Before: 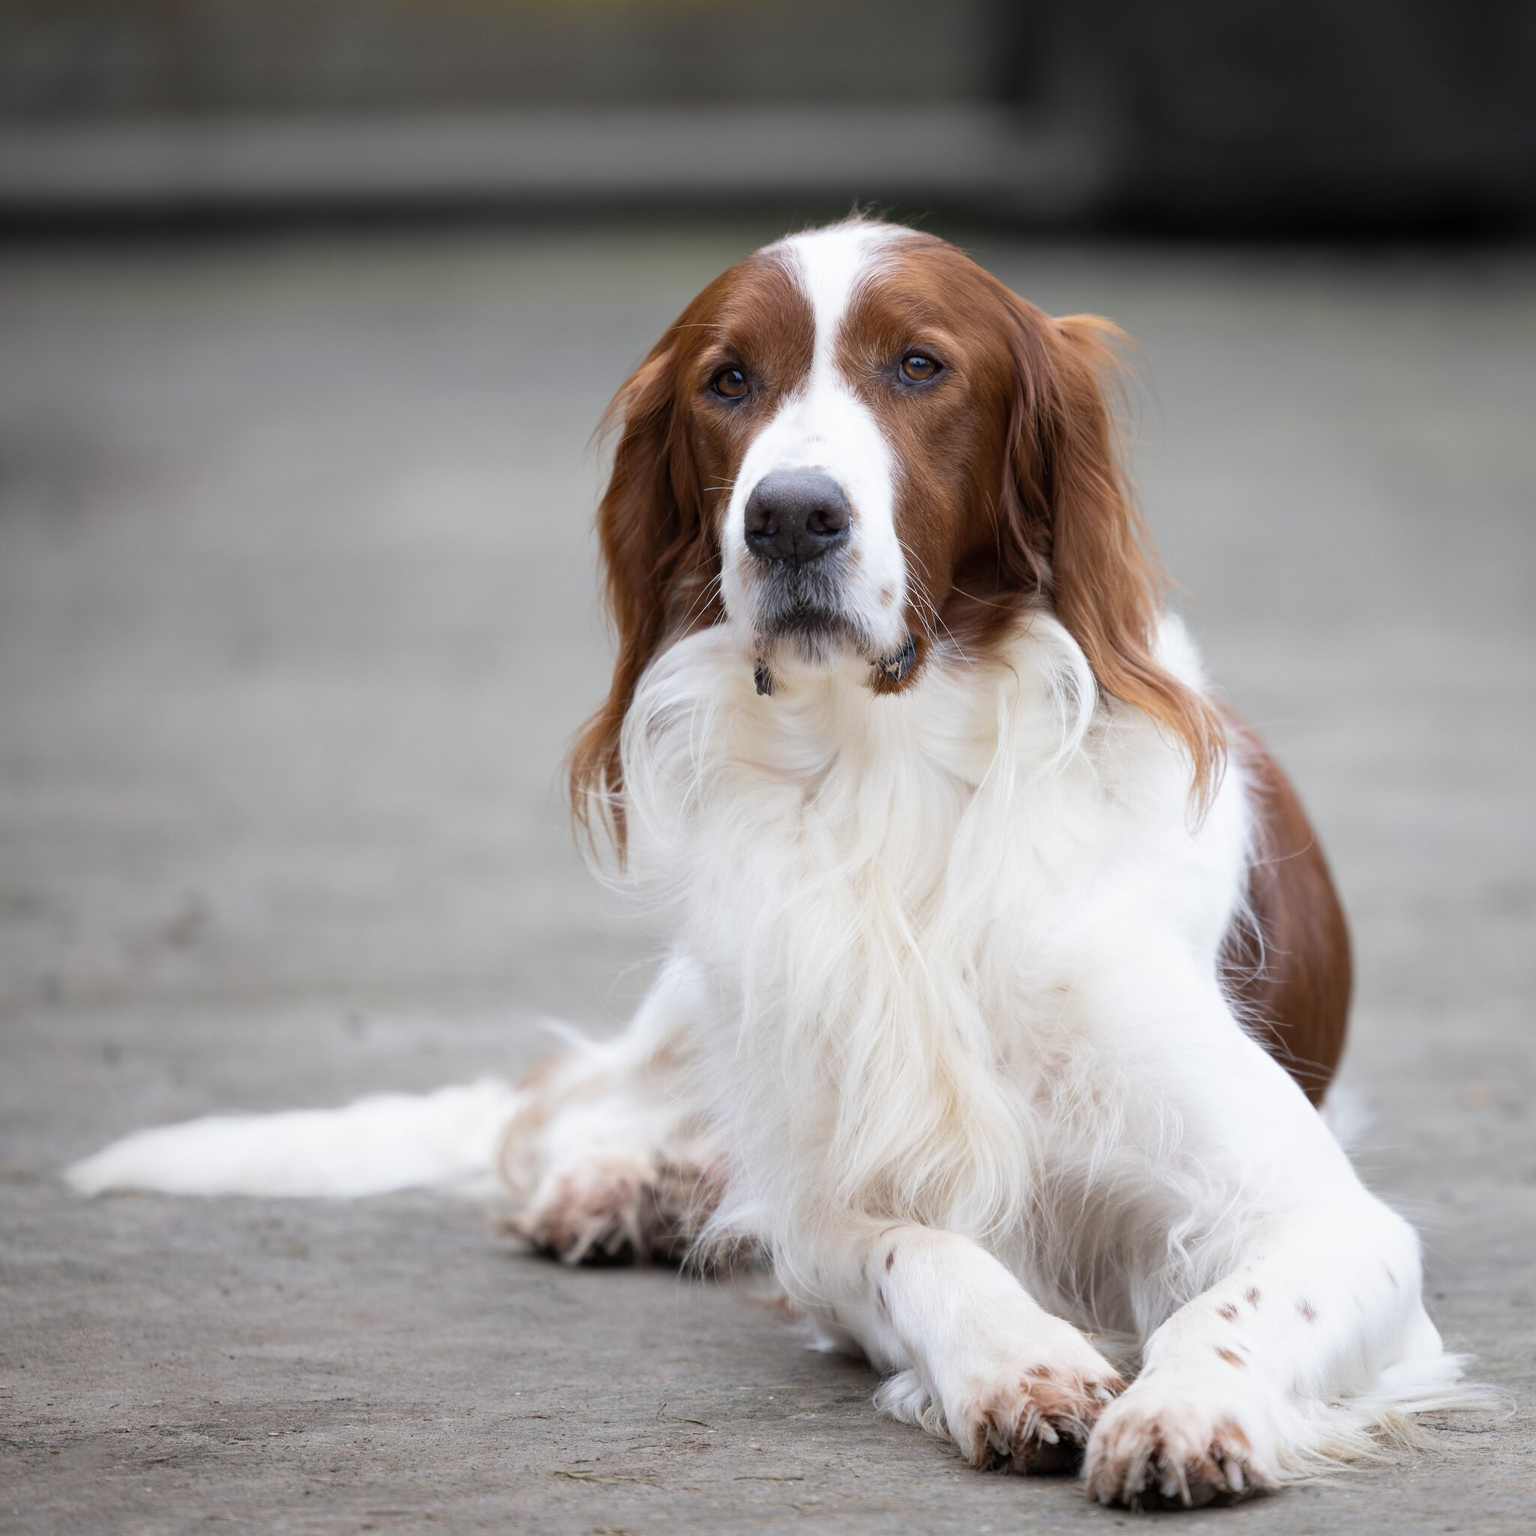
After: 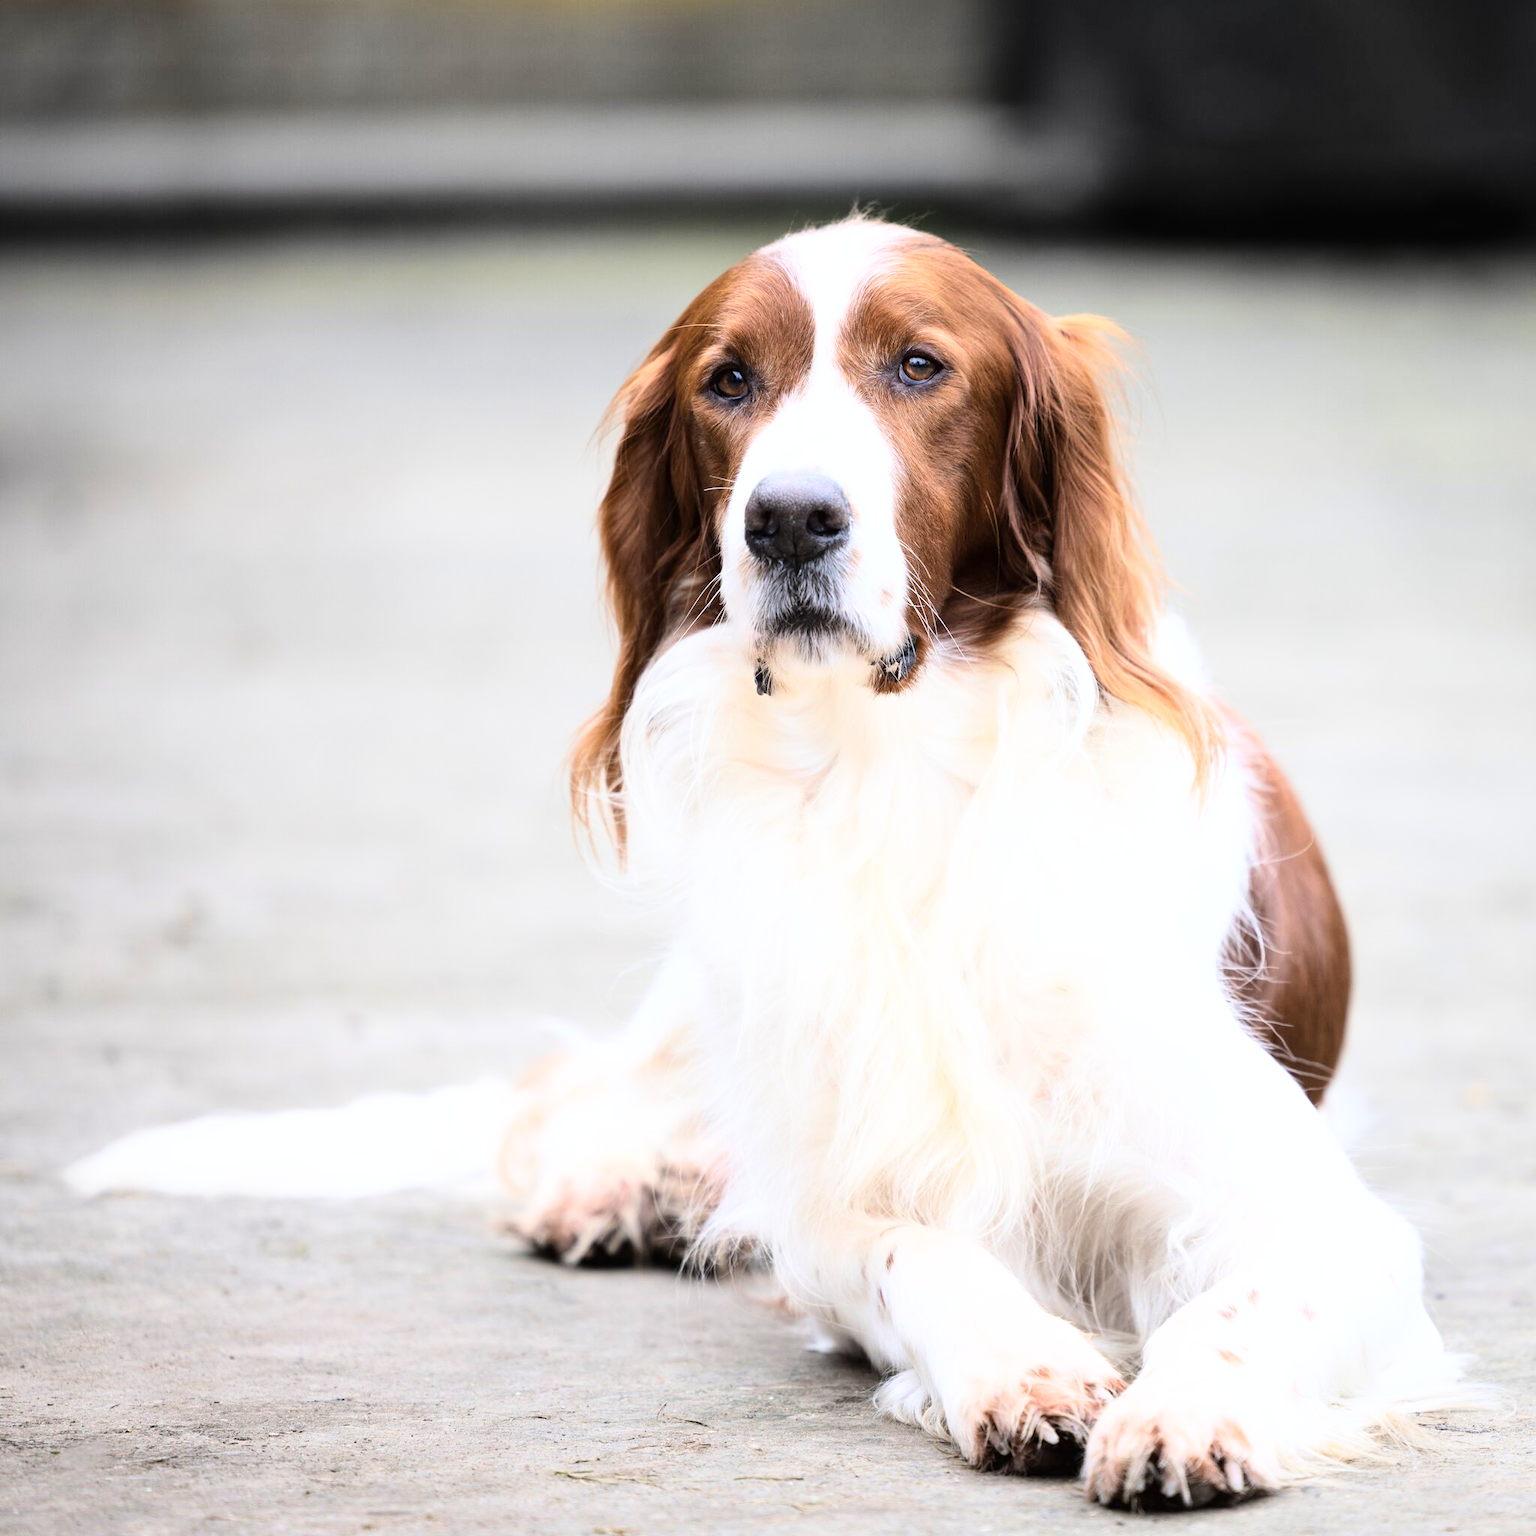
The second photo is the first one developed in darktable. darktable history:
base curve: curves: ch0 [(0, 0.003) (0.001, 0.002) (0.006, 0.004) (0.02, 0.022) (0.048, 0.086) (0.094, 0.234) (0.162, 0.431) (0.258, 0.629) (0.385, 0.8) (0.548, 0.918) (0.751, 0.988) (1, 1)]
